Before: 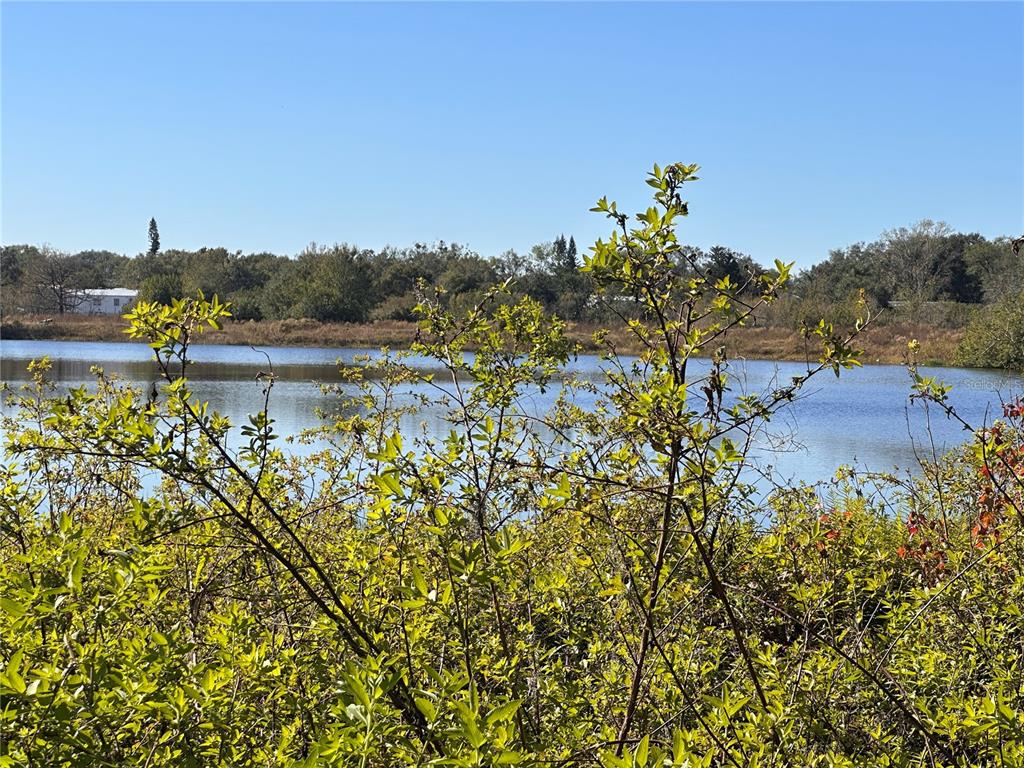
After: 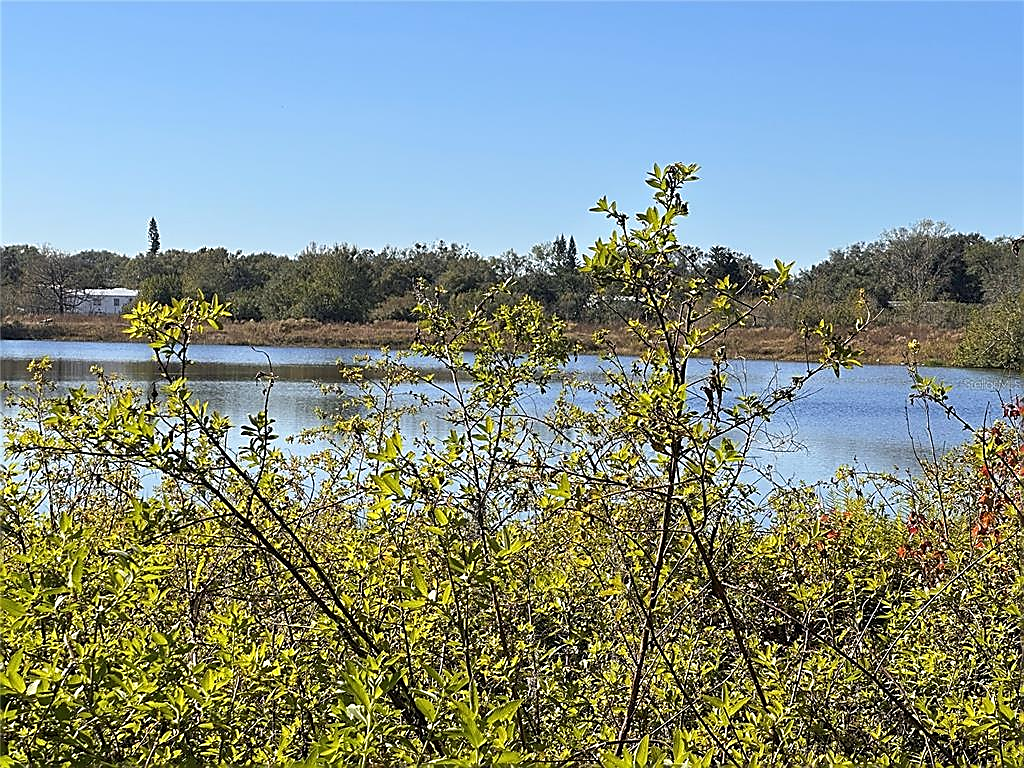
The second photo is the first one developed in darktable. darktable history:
sharpen: radius 1.398, amount 1.243, threshold 0.743
